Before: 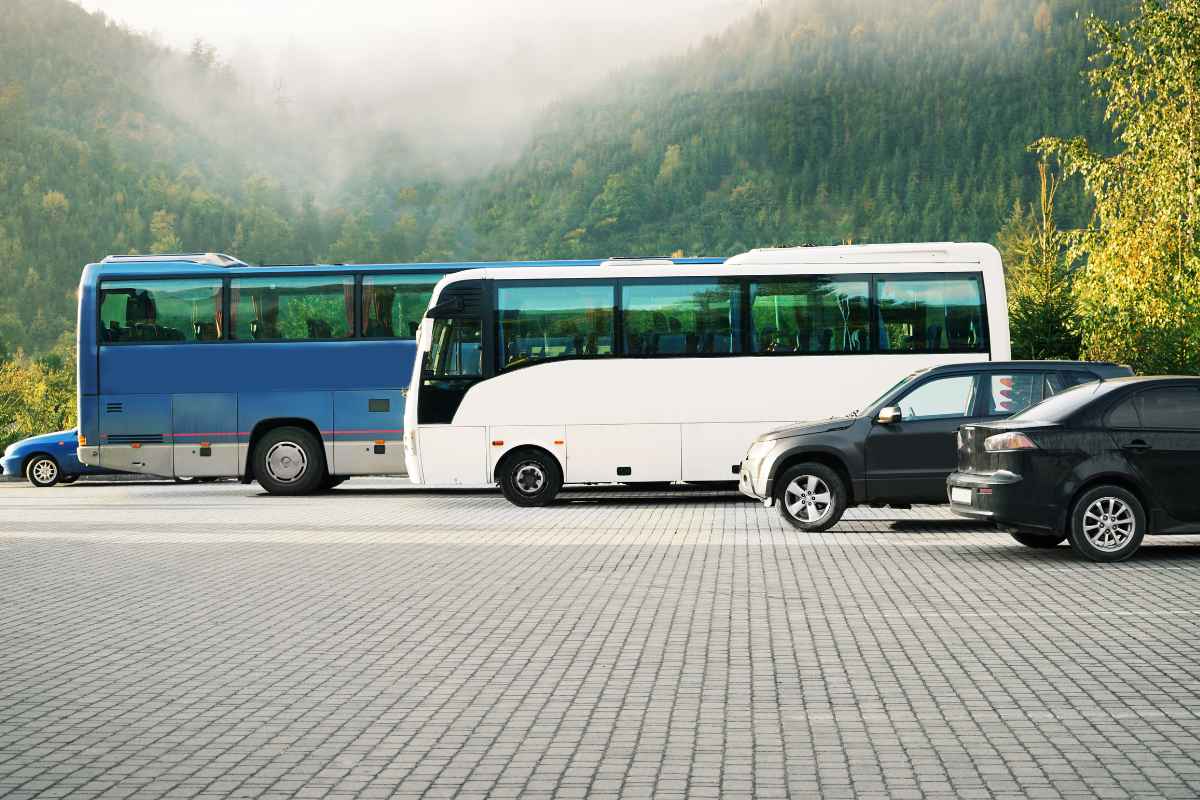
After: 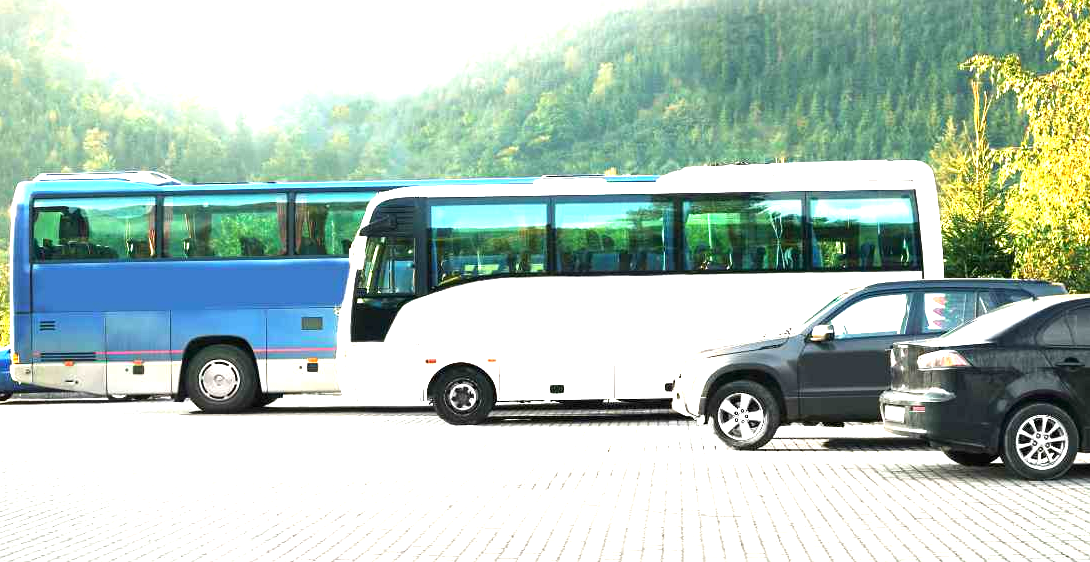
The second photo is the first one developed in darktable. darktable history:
exposure: black level correction 0, exposure 1.45 EV, compensate exposure bias true, compensate highlight preservation false
crop: left 5.596%, top 10.314%, right 3.534%, bottom 19.395%
